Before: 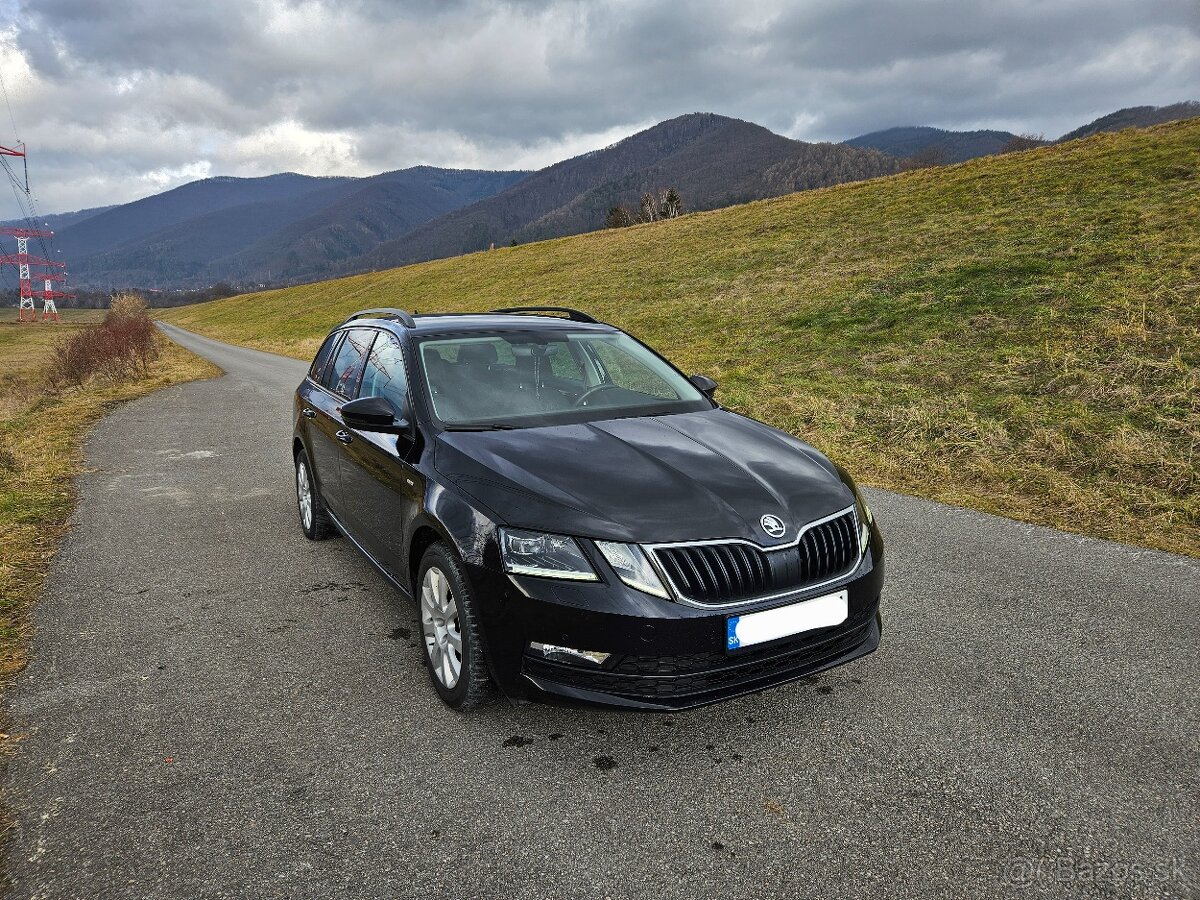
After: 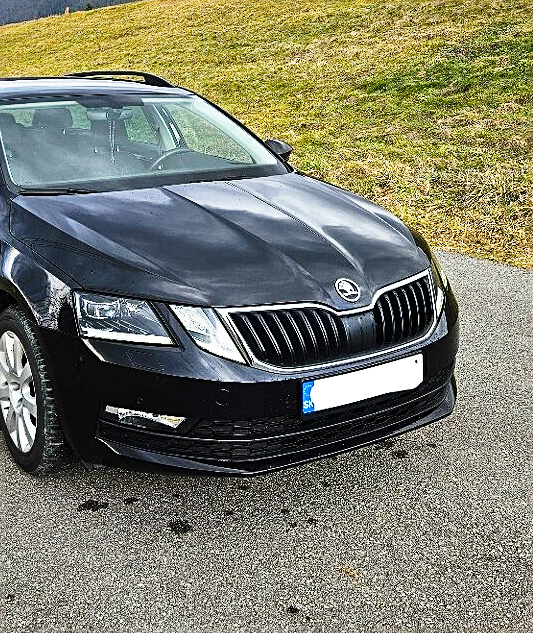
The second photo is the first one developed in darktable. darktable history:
crop: left 35.432%, top 26.233%, right 20.145%, bottom 3.432%
sharpen: radius 1.967
base curve: curves: ch0 [(0, 0) (0.026, 0.03) (0.109, 0.232) (0.351, 0.748) (0.669, 0.968) (1, 1)], preserve colors none
